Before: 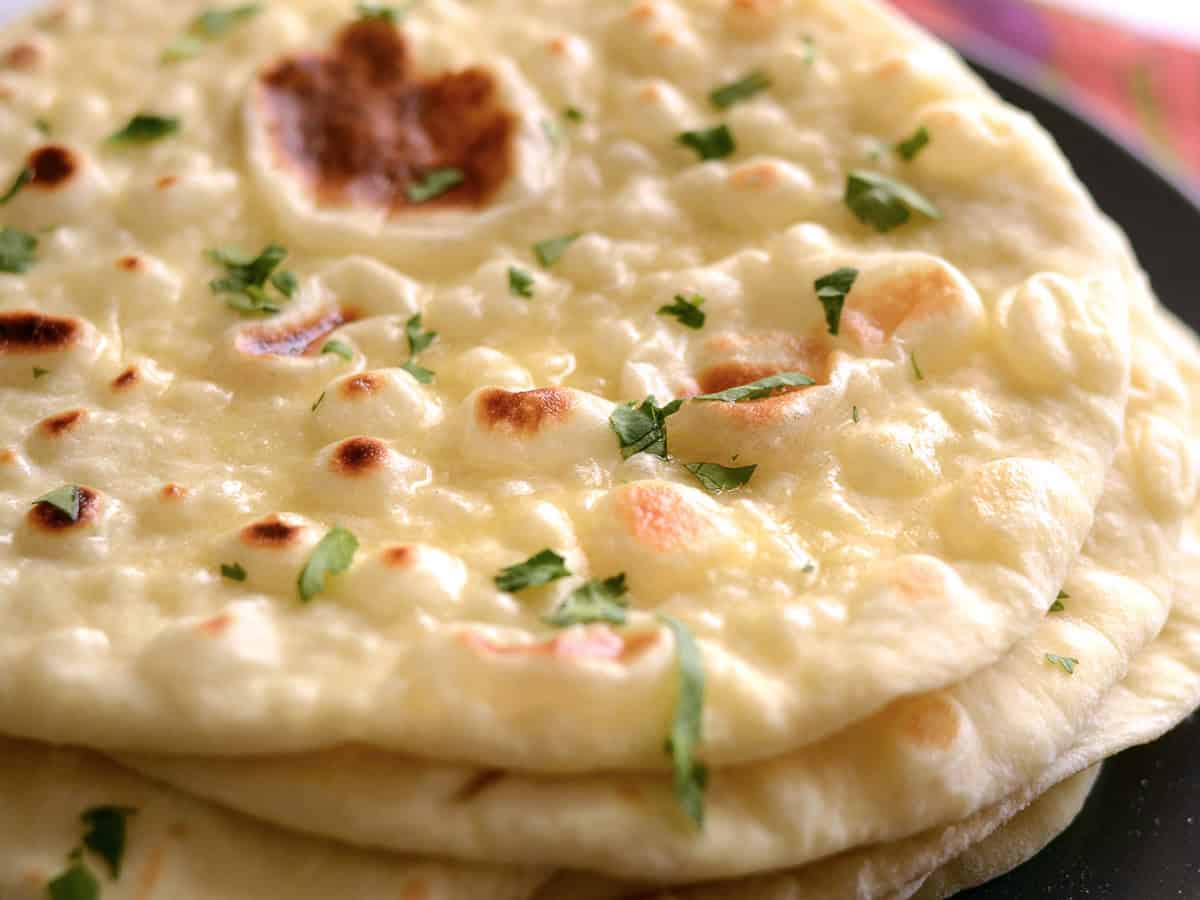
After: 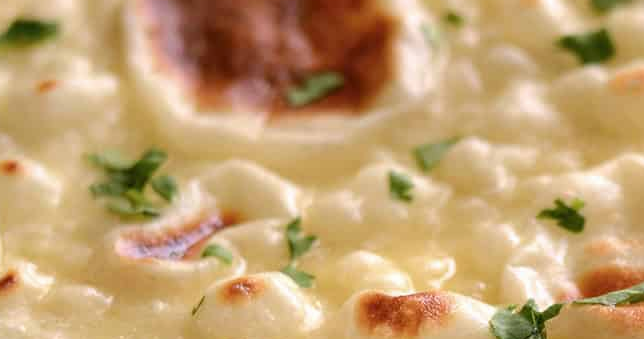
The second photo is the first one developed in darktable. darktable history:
tone equalizer: -7 EV 0.184 EV, -6 EV 0.137 EV, -5 EV 0.091 EV, -4 EV 0.053 EV, -2 EV -0.029 EV, -1 EV -0.022 EV, +0 EV -0.074 EV, edges refinement/feathering 500, mask exposure compensation -1.57 EV, preserve details no
crop: left 10.045%, top 10.691%, right 36.268%, bottom 51.551%
